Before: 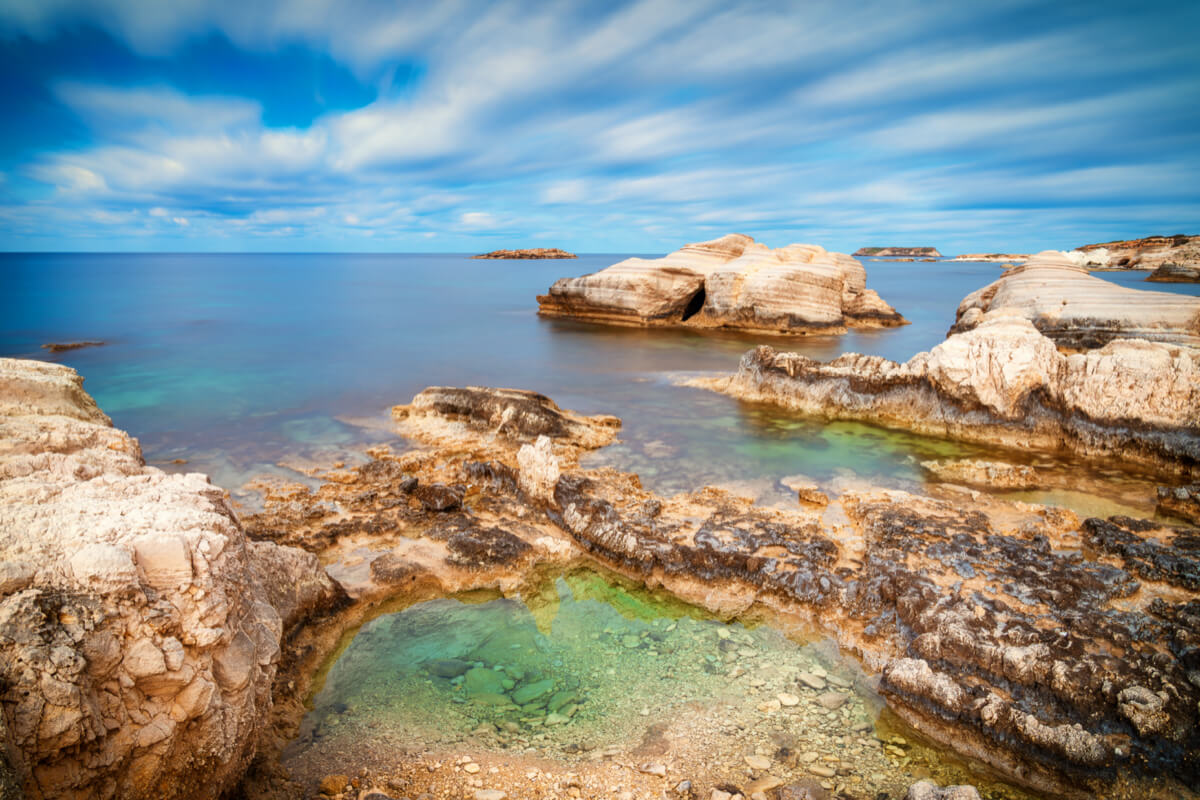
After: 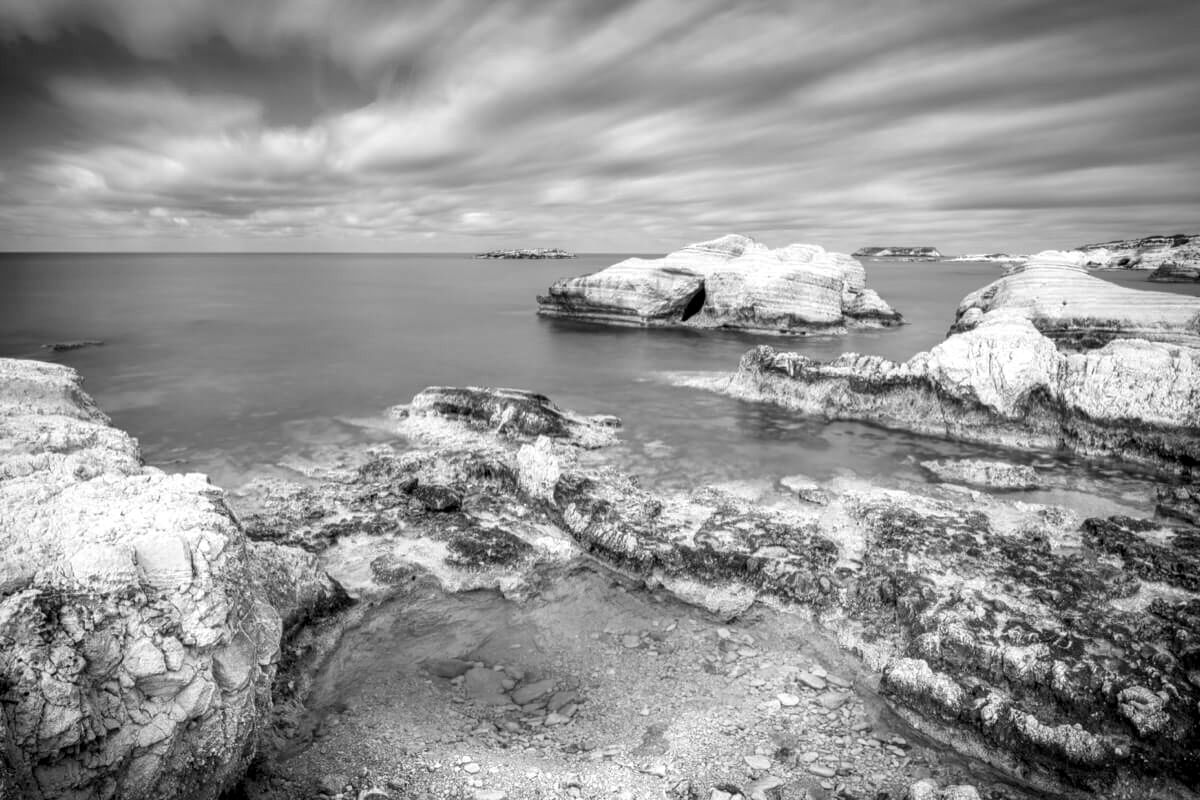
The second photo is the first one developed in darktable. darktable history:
local contrast: detail 130%
color balance rgb: linear chroma grading › global chroma 15%, perceptual saturation grading › global saturation 30%
color zones: curves: ch0 [(0.004, 0.588) (0.116, 0.636) (0.259, 0.476) (0.423, 0.464) (0.75, 0.5)]; ch1 [(0, 0) (0.143, 0) (0.286, 0) (0.429, 0) (0.571, 0) (0.714, 0) (0.857, 0)]
